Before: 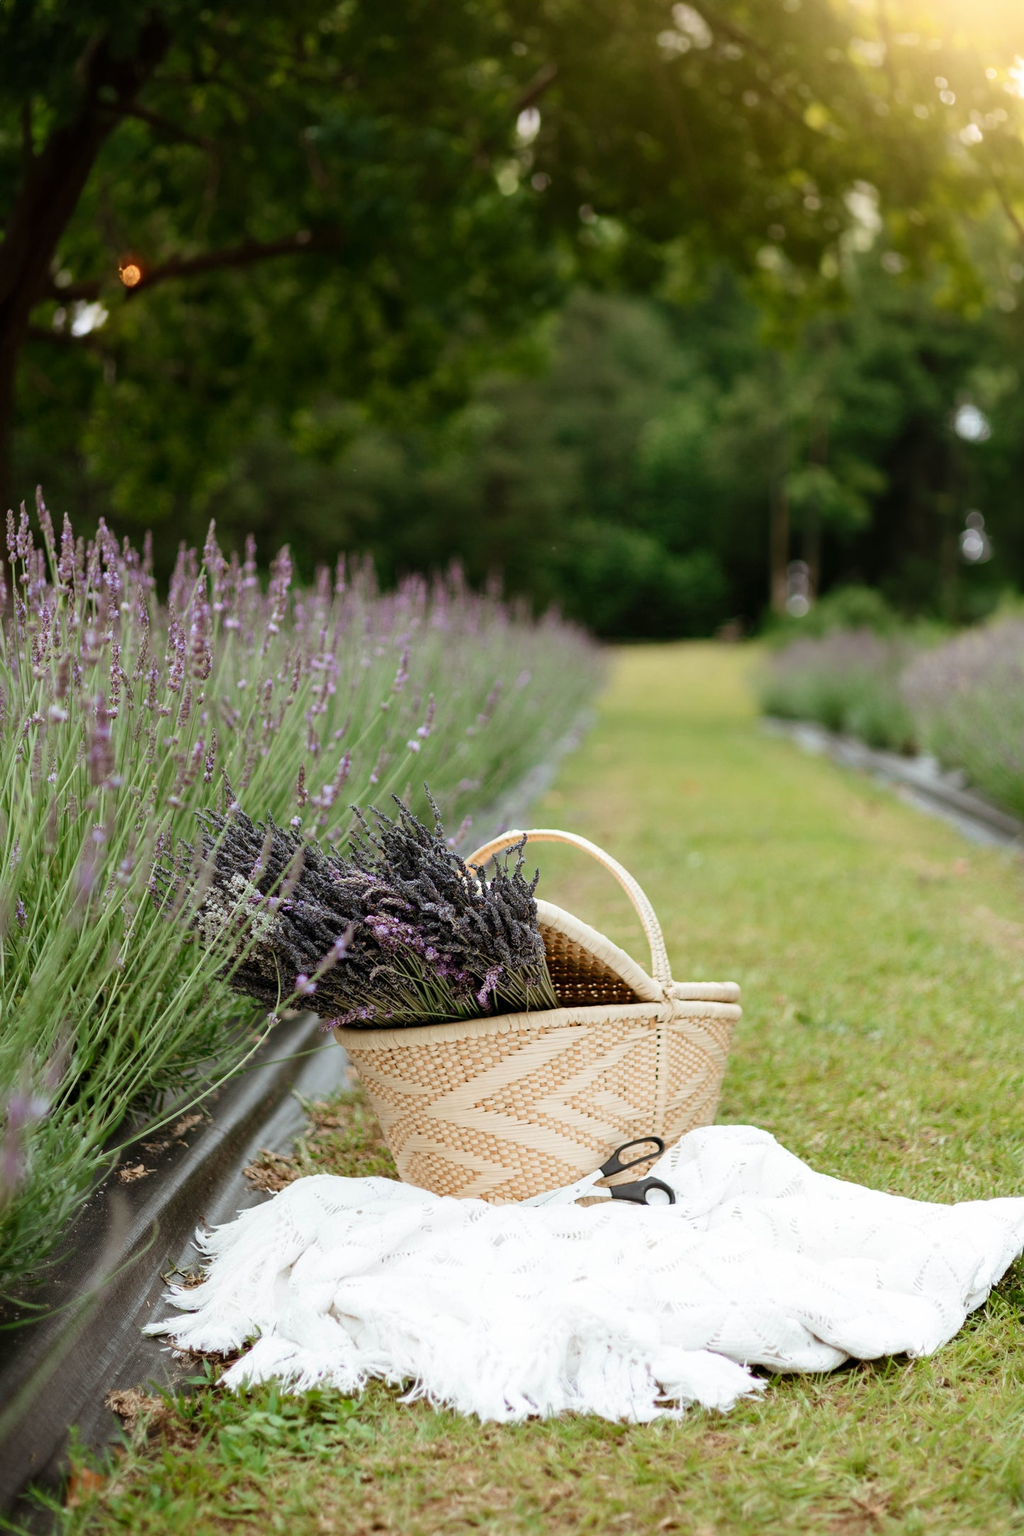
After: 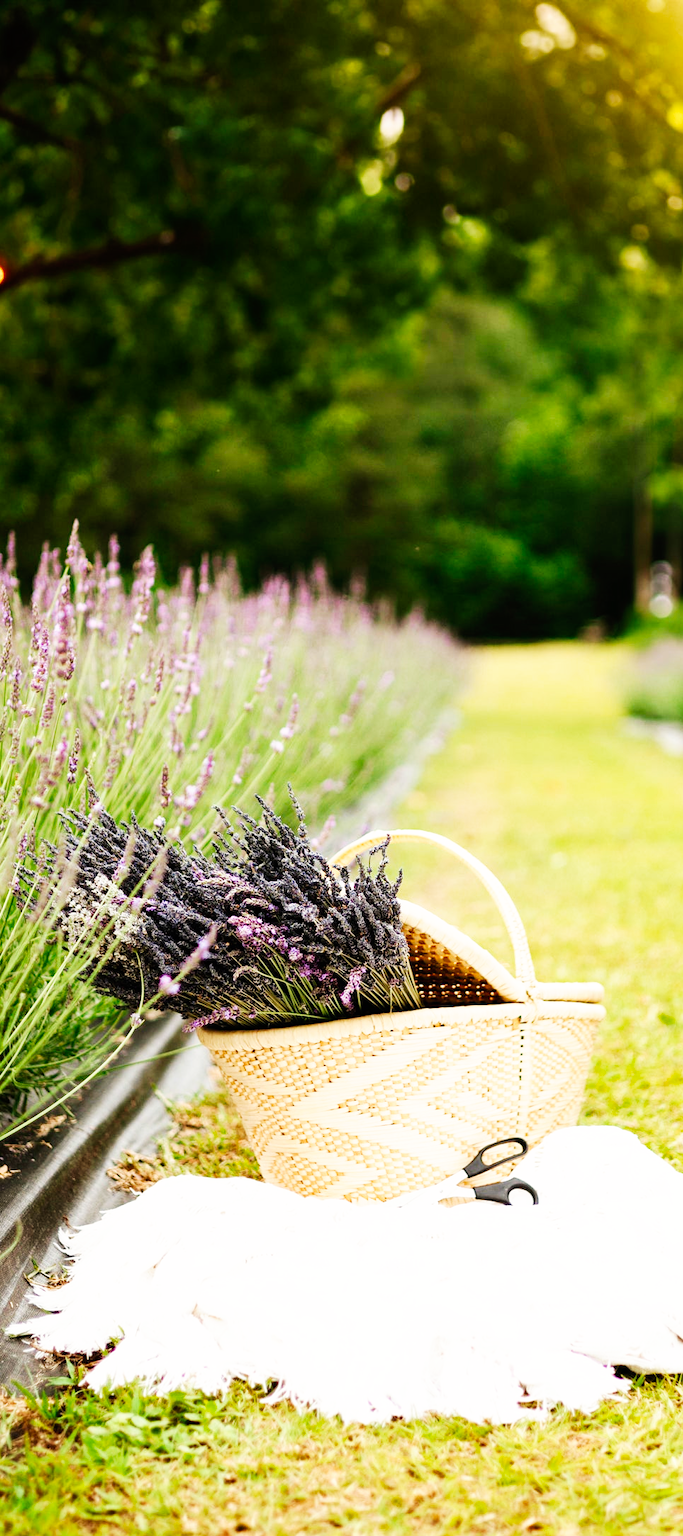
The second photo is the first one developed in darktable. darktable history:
base curve: curves: ch0 [(0, 0) (0.007, 0.004) (0.027, 0.03) (0.046, 0.07) (0.207, 0.54) (0.442, 0.872) (0.673, 0.972) (1, 1)], preserve colors none
crop and rotate: left 13.385%, right 19.892%
color balance rgb: highlights gain › chroma 3.055%, highlights gain › hue 60.16°, perceptual saturation grading › global saturation 0.231%, perceptual saturation grading › mid-tones 11.411%, global vibrance 20%
